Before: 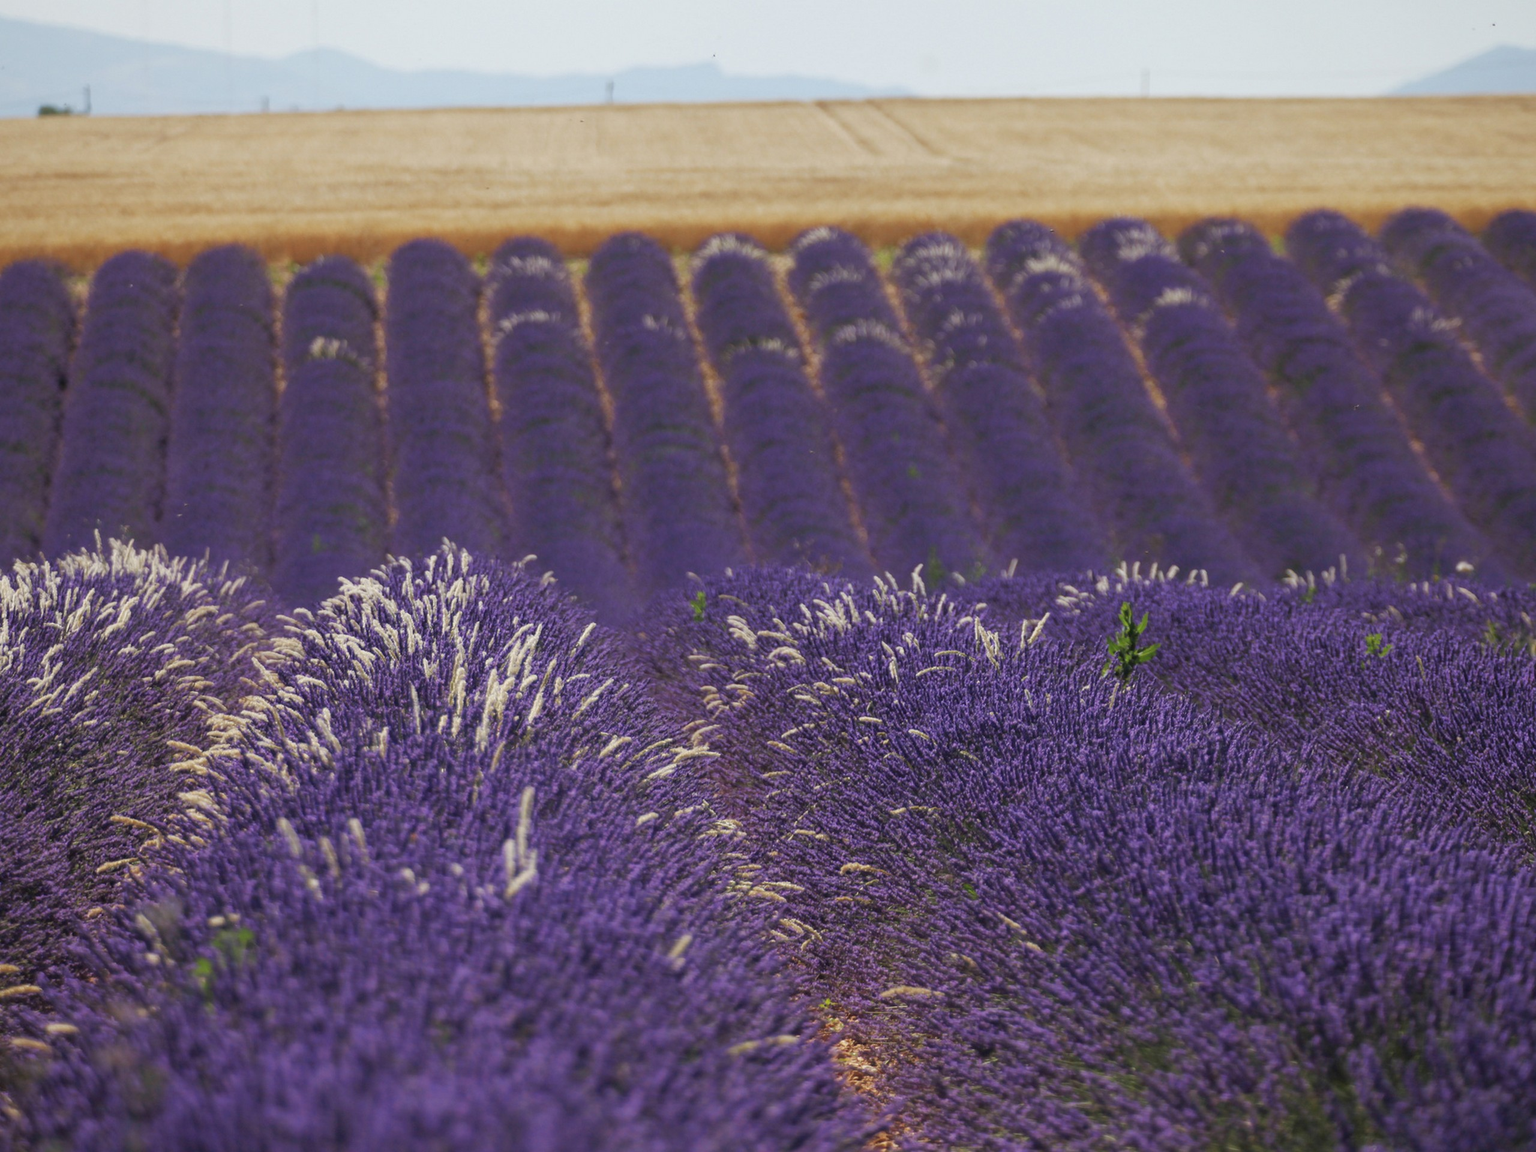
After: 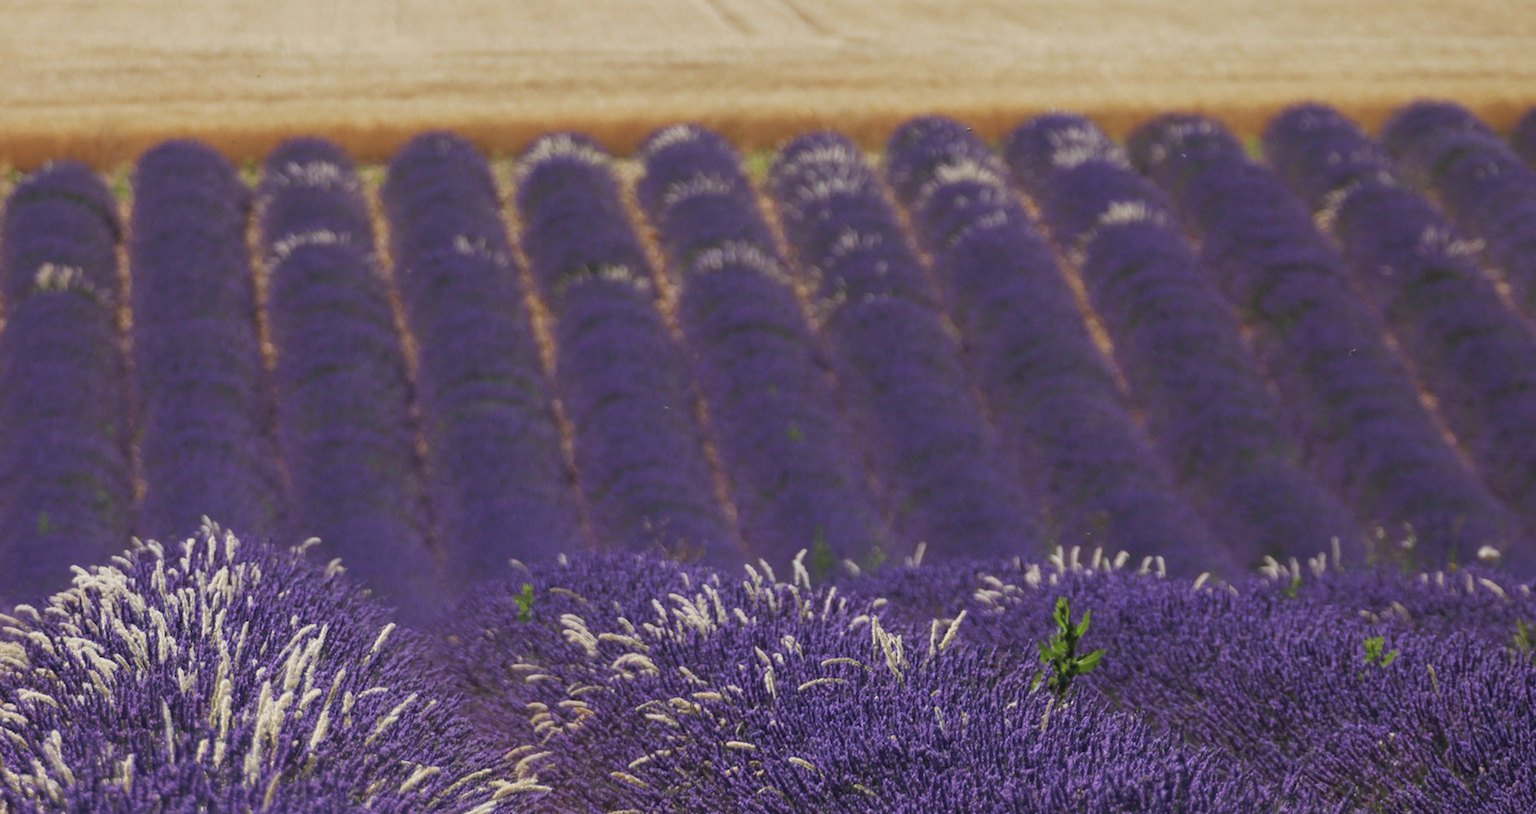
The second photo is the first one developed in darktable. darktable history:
crop: left 18.393%, top 11.101%, right 2.133%, bottom 32.75%
